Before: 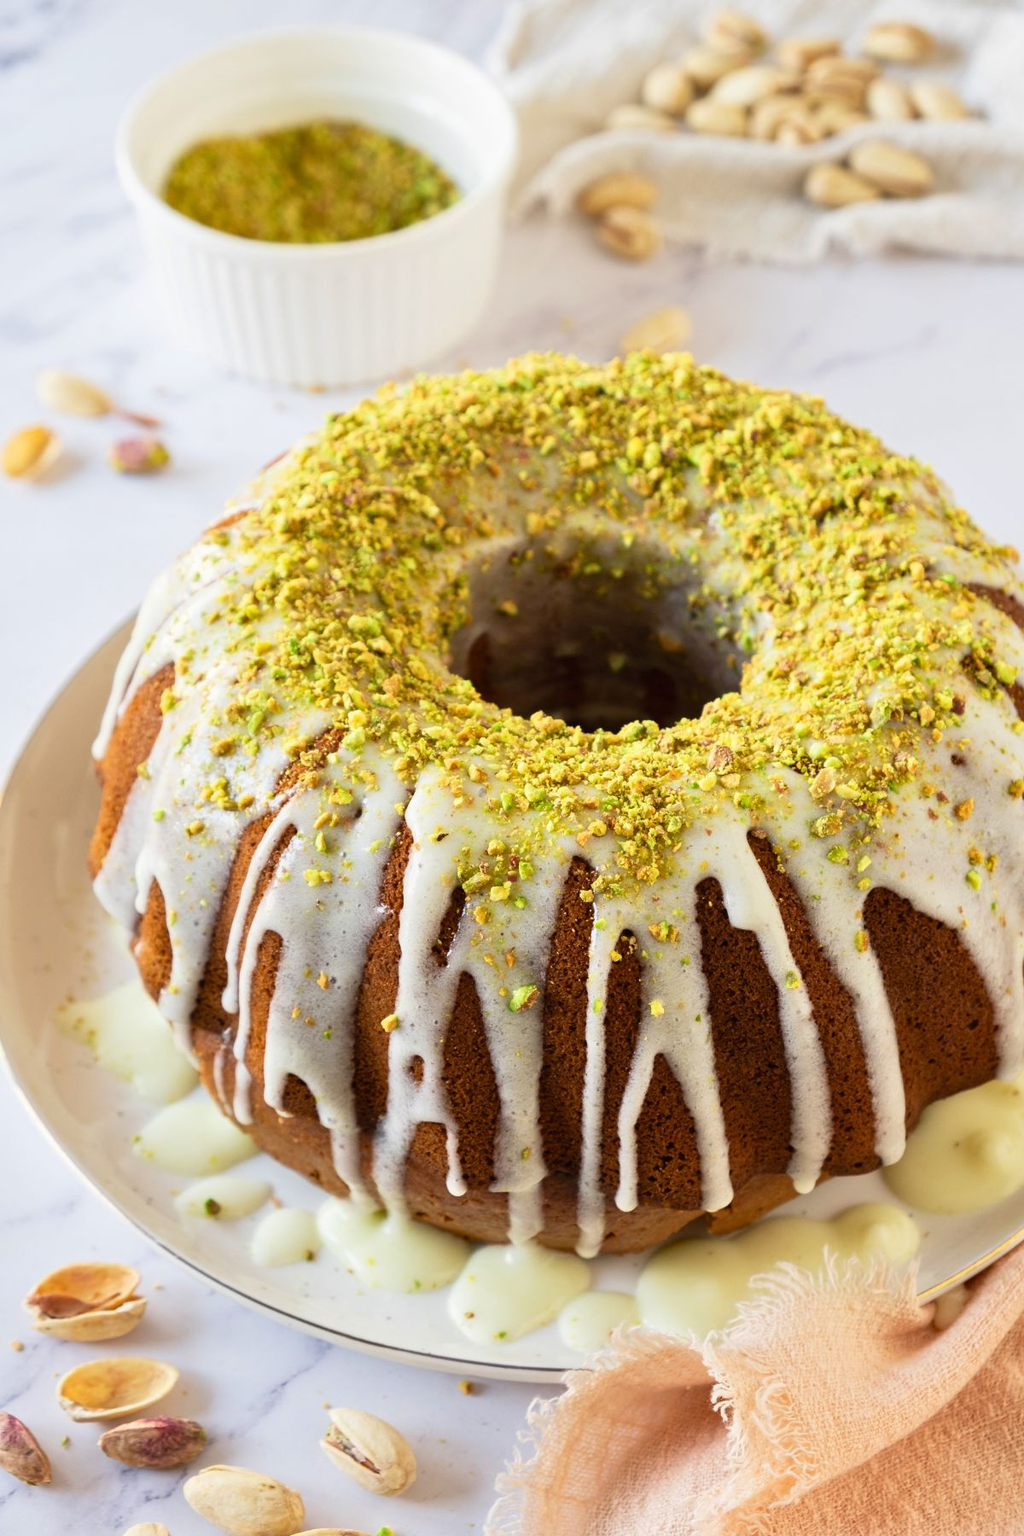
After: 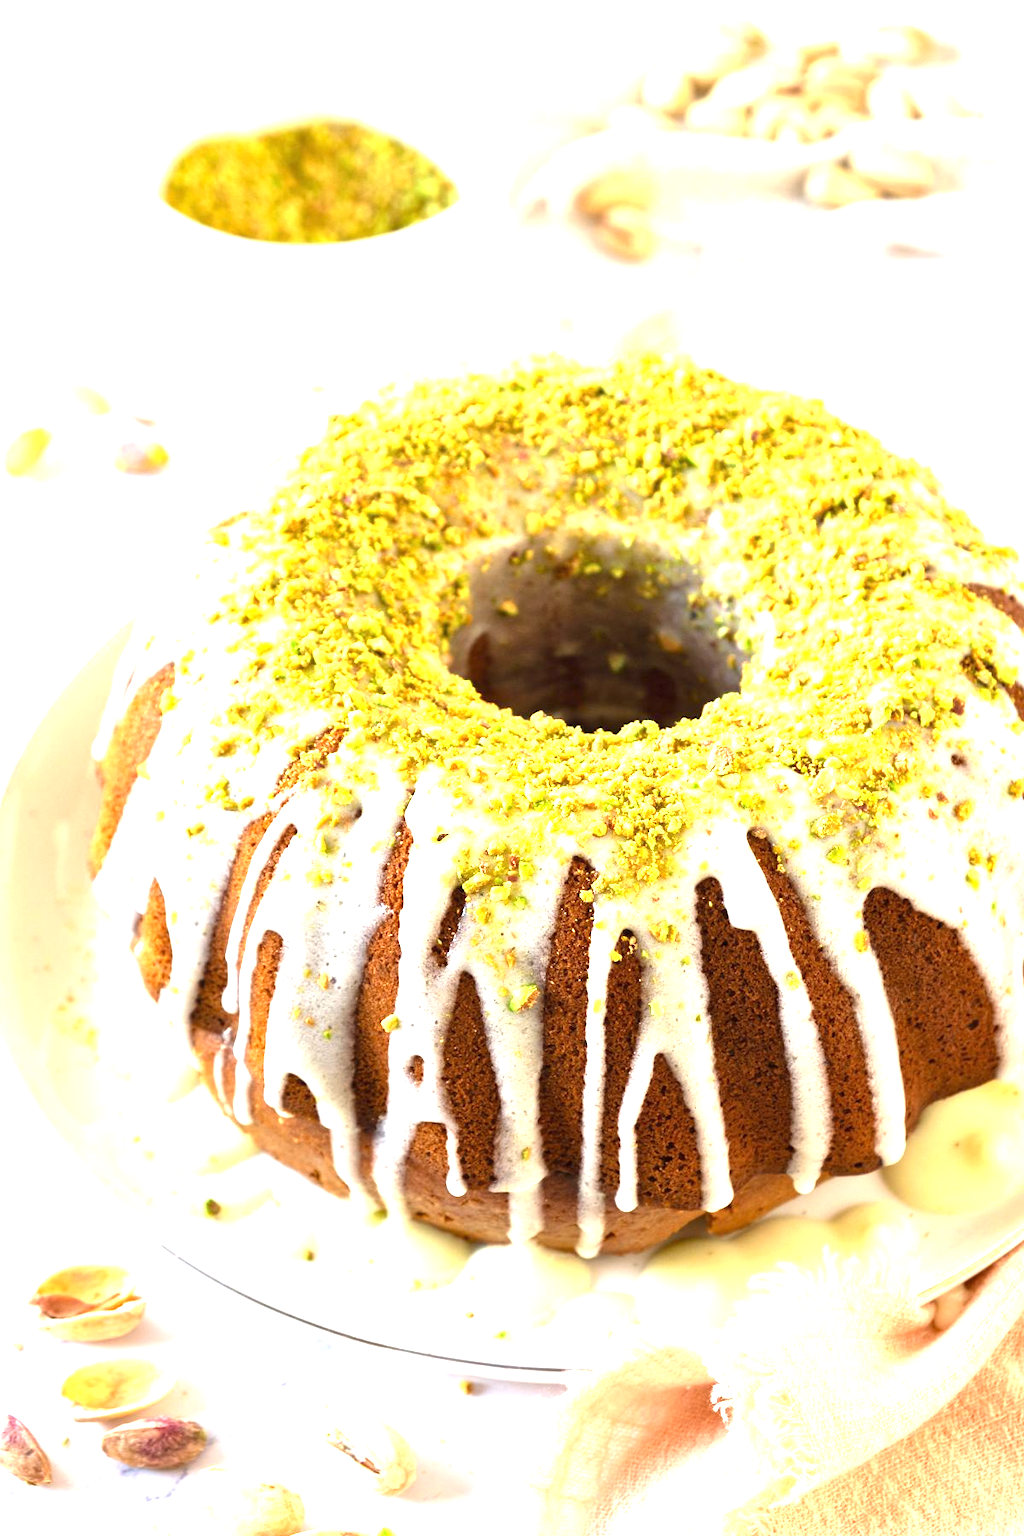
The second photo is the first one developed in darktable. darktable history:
exposure: black level correction 0, exposure 1.379 EV, compensate exposure bias true, compensate highlight preservation false
